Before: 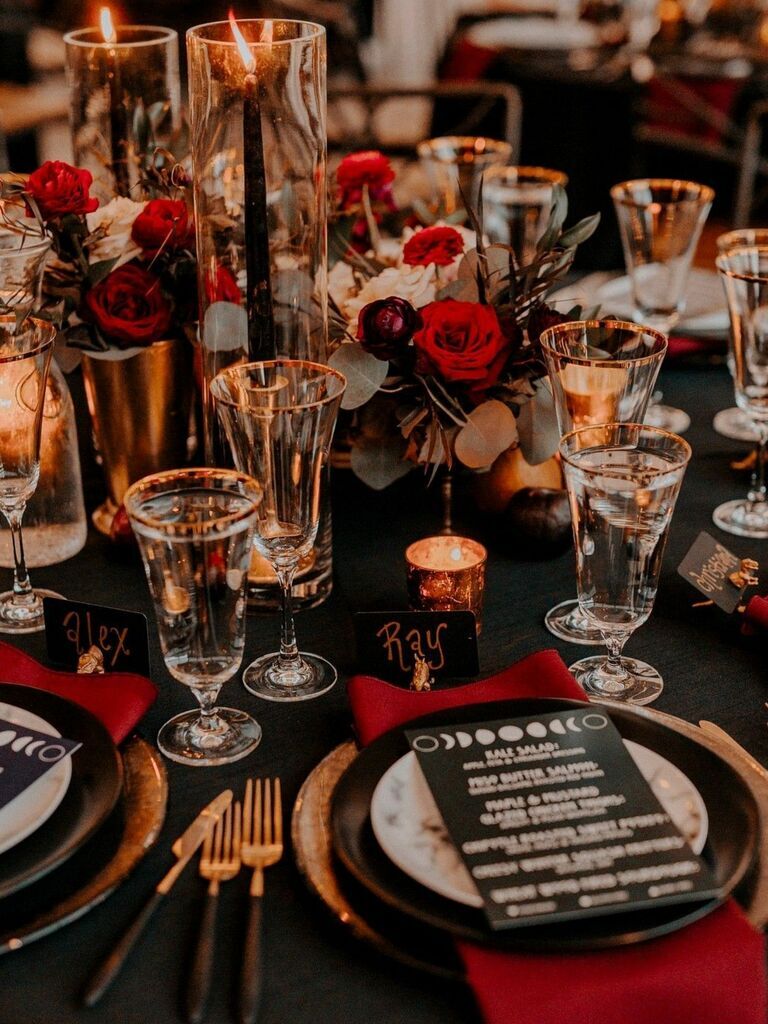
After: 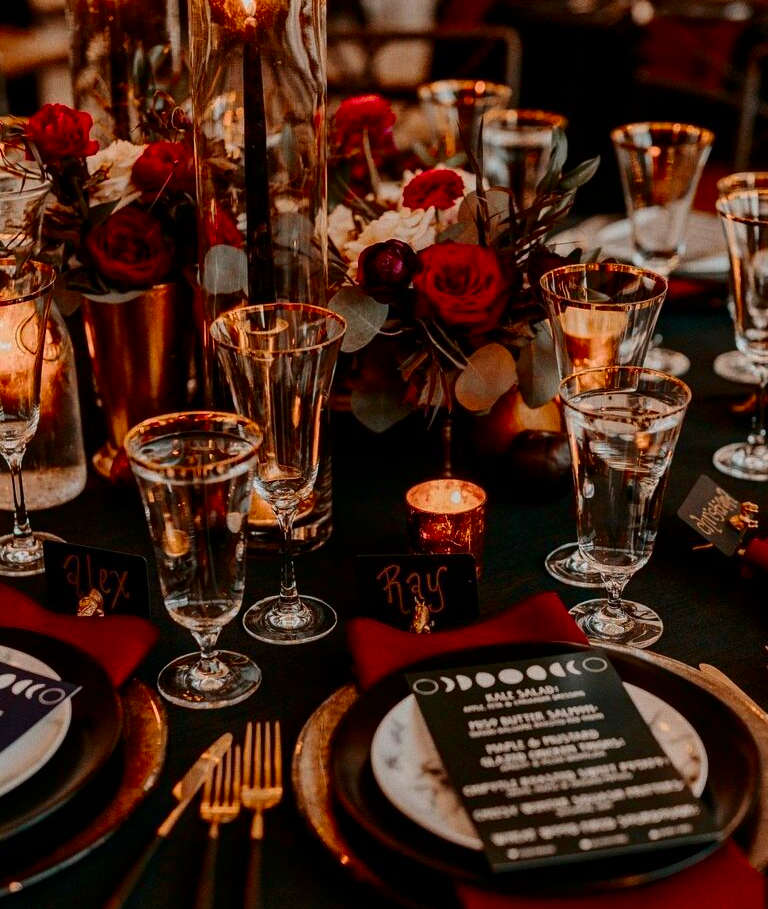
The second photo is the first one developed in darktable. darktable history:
crop and rotate: top 5.609%, bottom 5.609%
contrast brightness saturation: contrast 0.19, brightness -0.11, saturation 0.21
